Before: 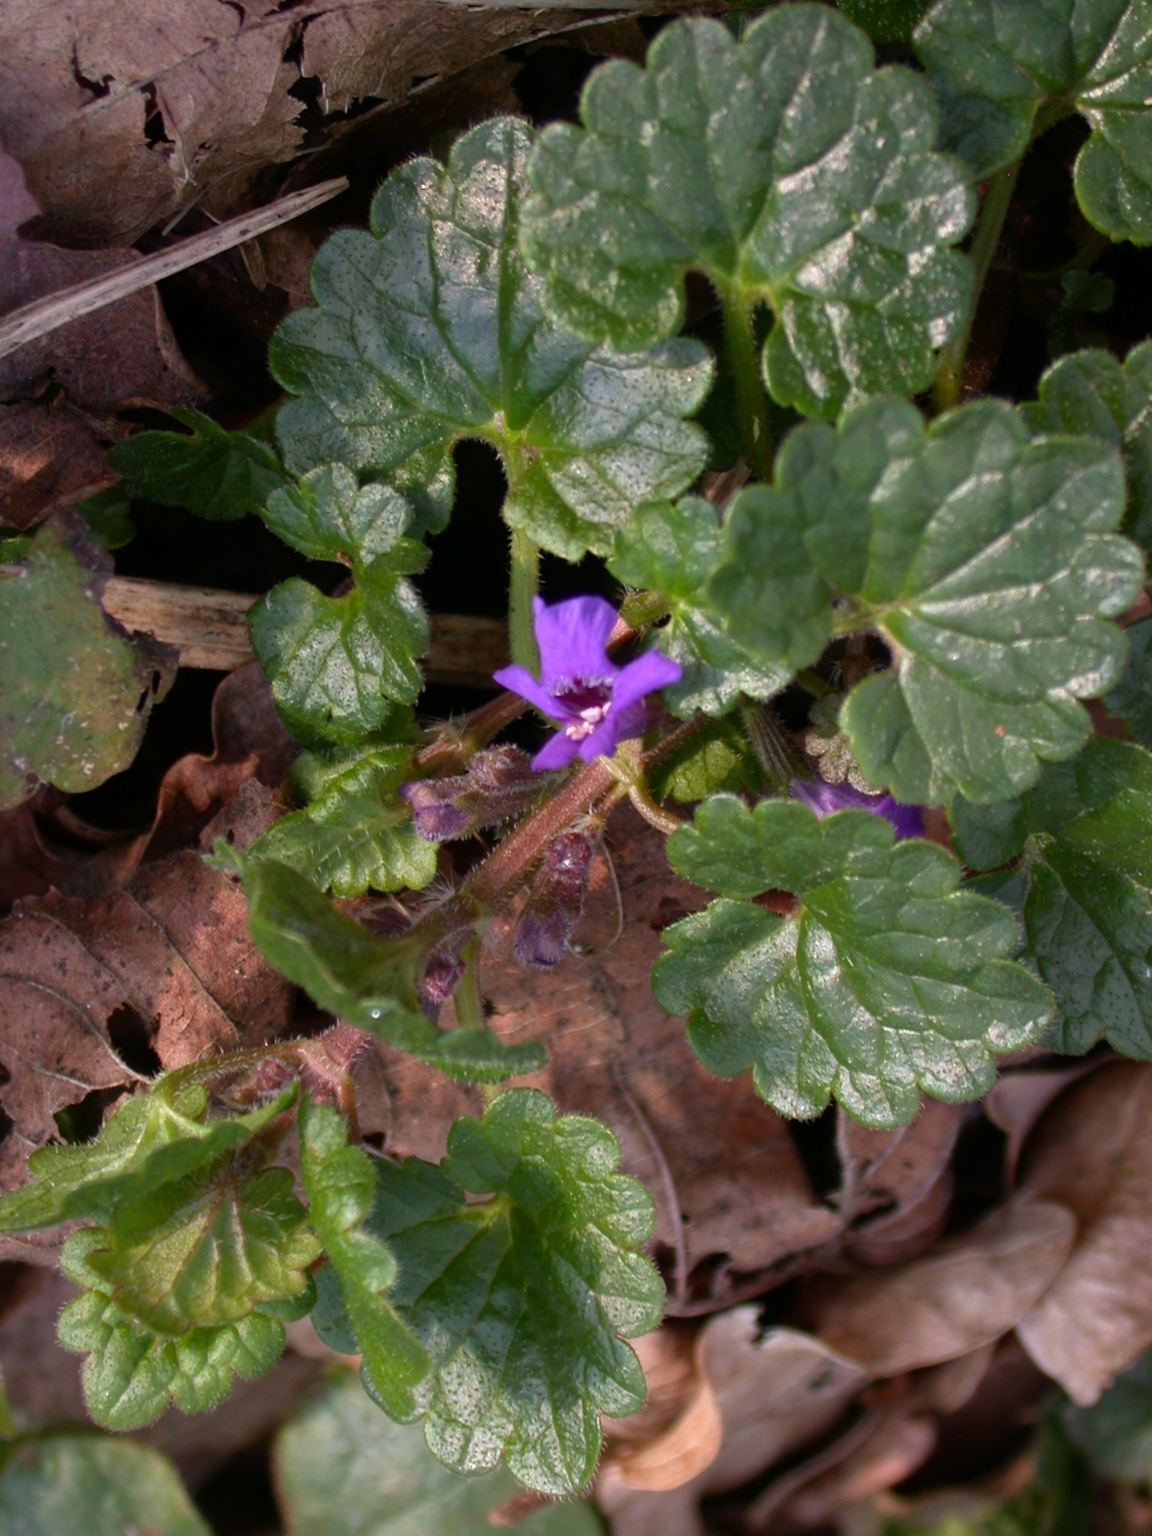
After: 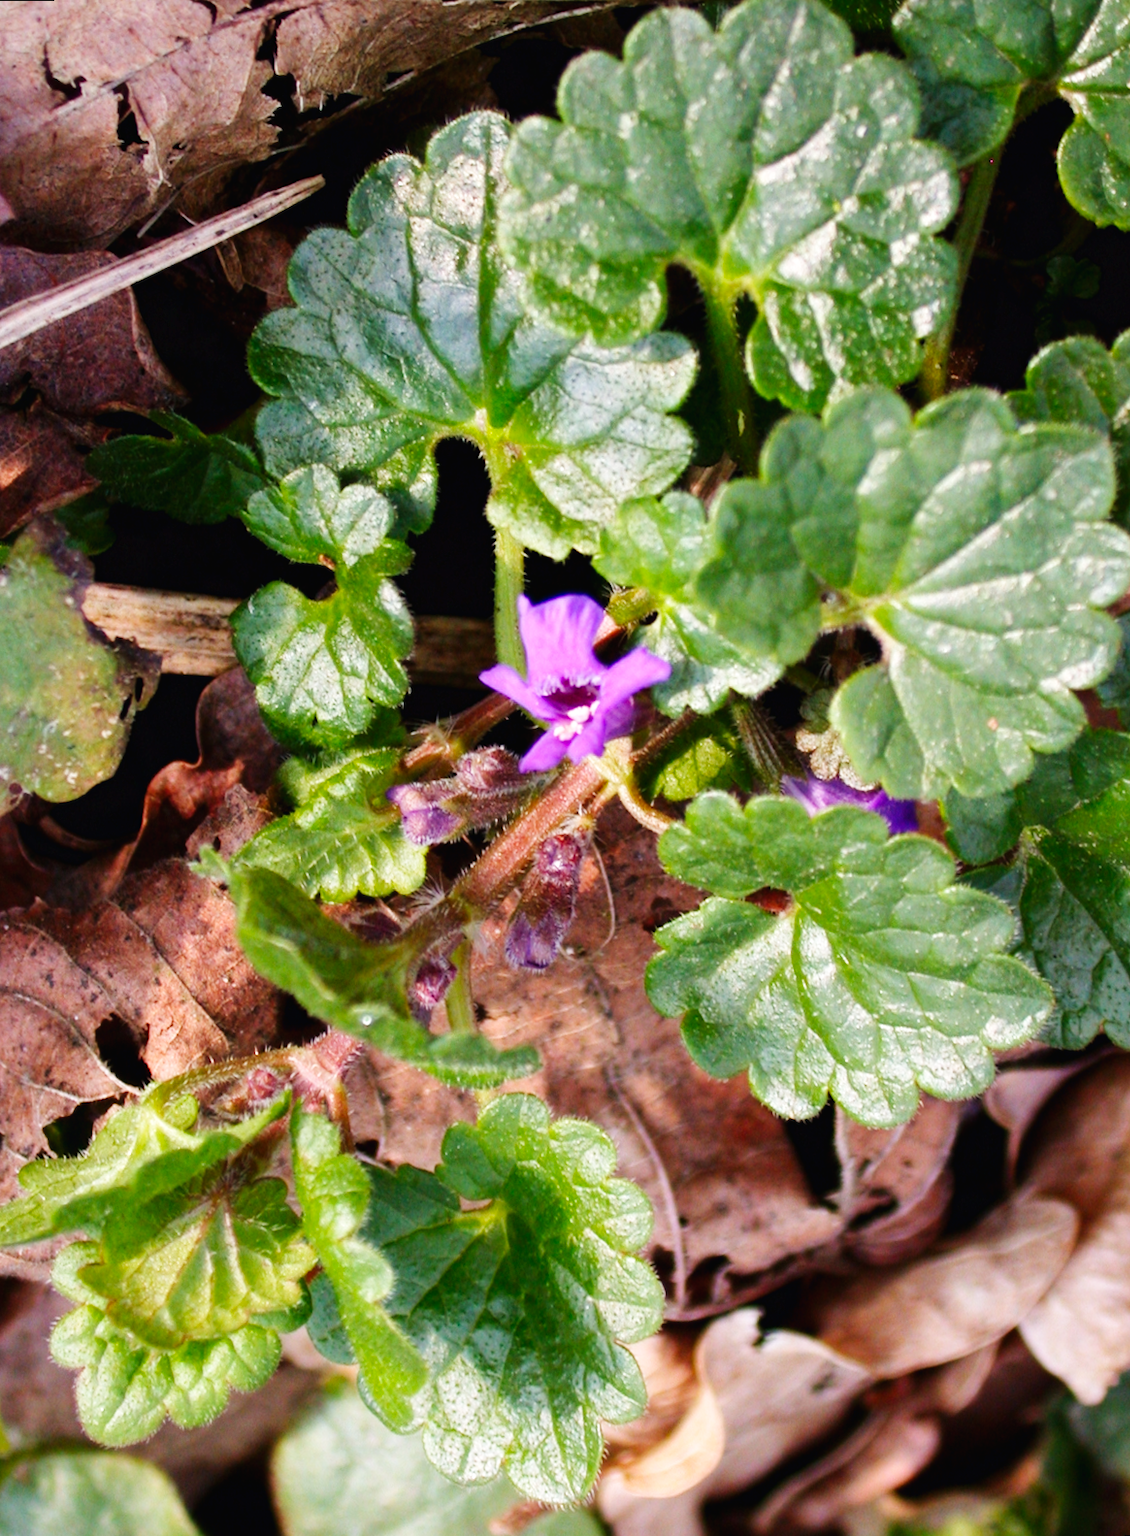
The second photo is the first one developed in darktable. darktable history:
rotate and perspective: rotation -1°, crop left 0.011, crop right 0.989, crop top 0.025, crop bottom 0.975
base curve: curves: ch0 [(0, 0.003) (0.001, 0.002) (0.006, 0.004) (0.02, 0.022) (0.048, 0.086) (0.094, 0.234) (0.162, 0.431) (0.258, 0.629) (0.385, 0.8) (0.548, 0.918) (0.751, 0.988) (1, 1)], preserve colors none
